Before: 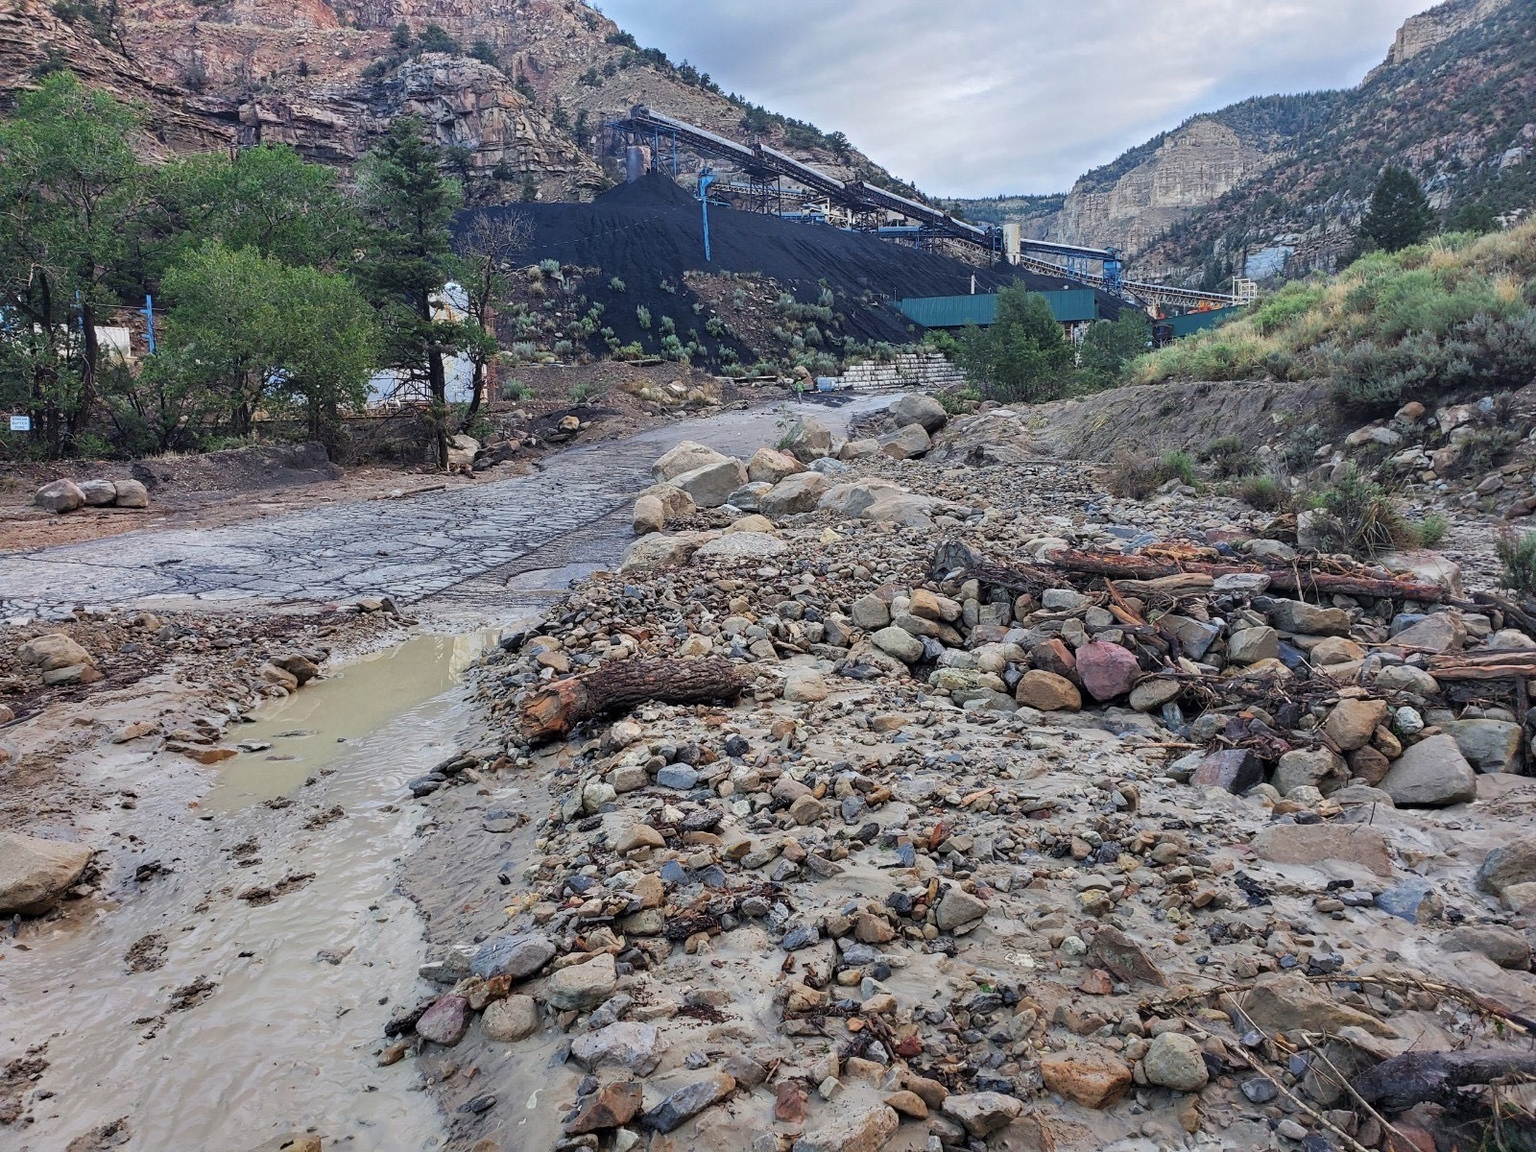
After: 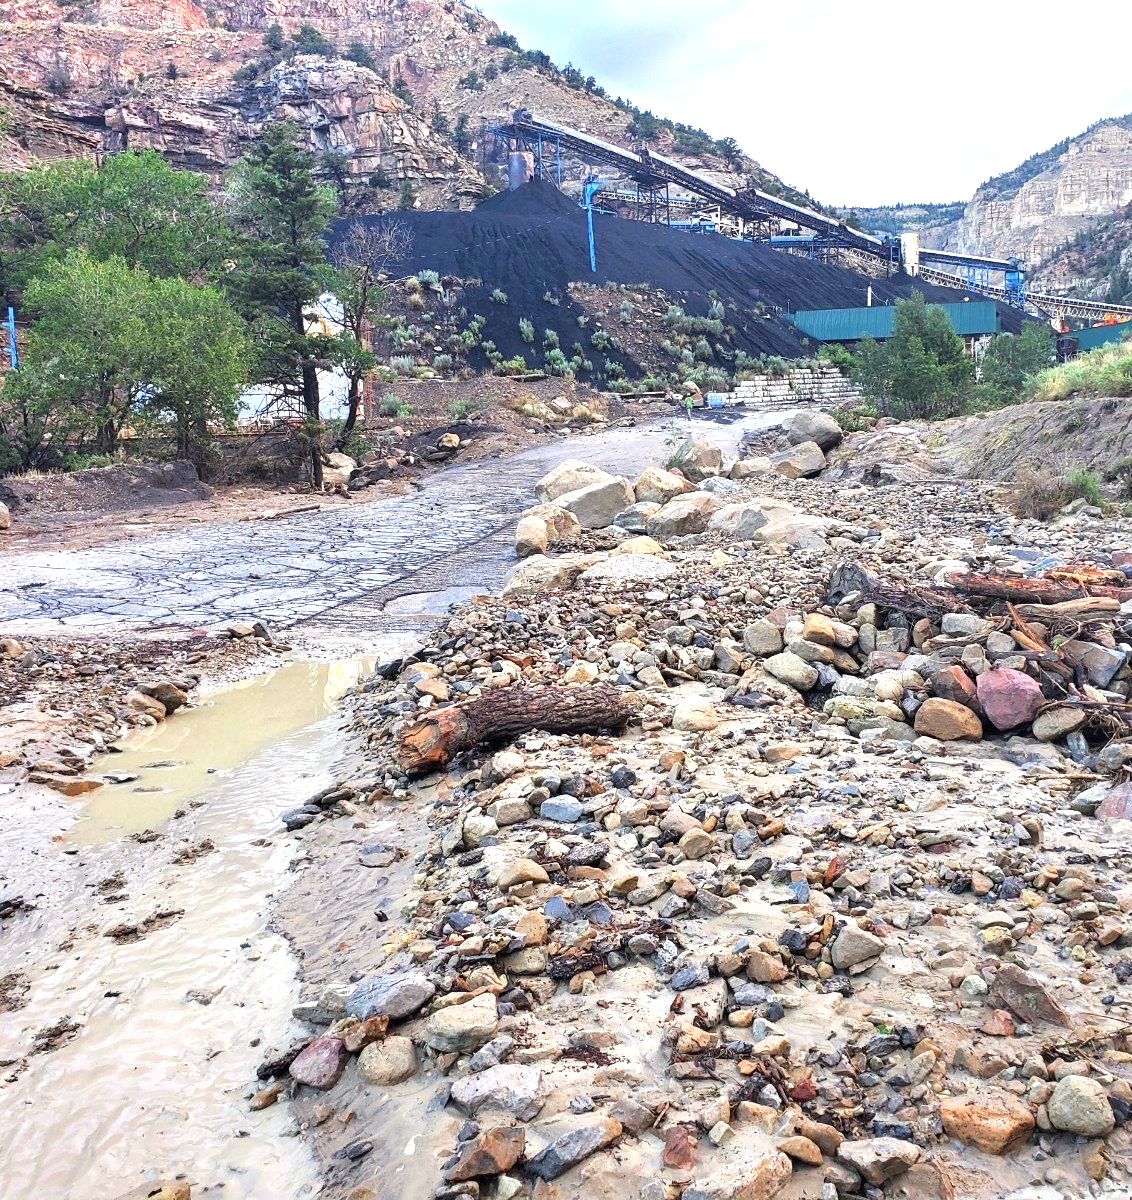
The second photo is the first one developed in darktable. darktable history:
exposure: black level correction 0, exposure 1.1 EV, compensate exposure bias true, compensate highlight preservation false
color correction: highlights a* 0.816, highlights b* 2.78, saturation 1.1
crop and rotate: left 9.061%, right 20.142%
